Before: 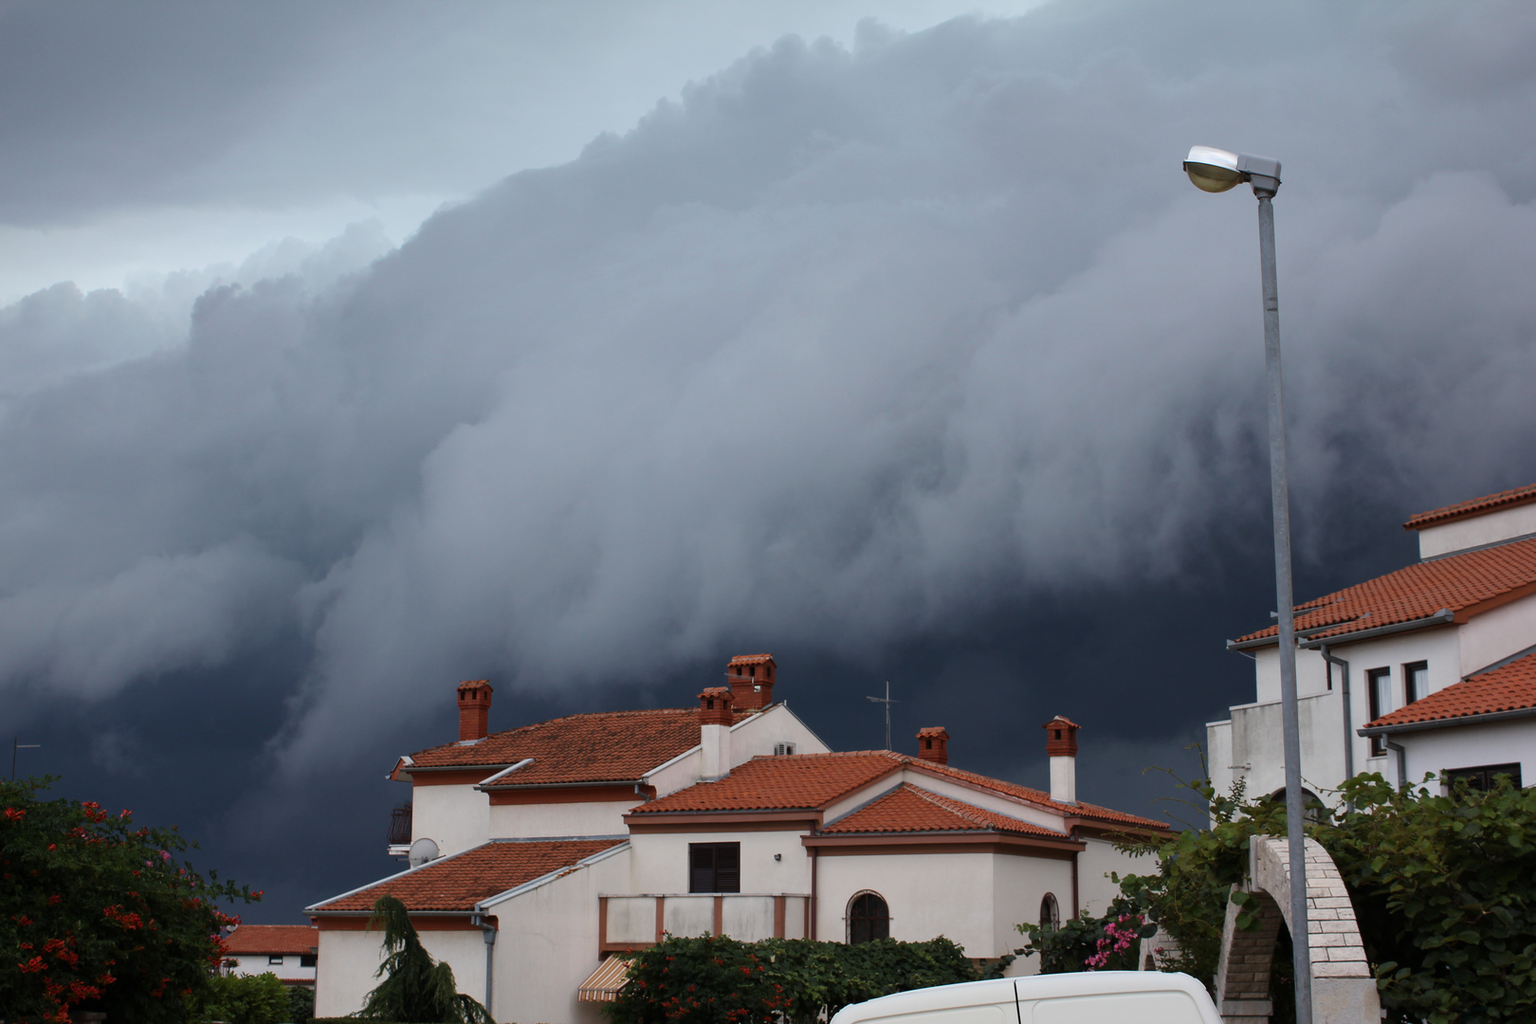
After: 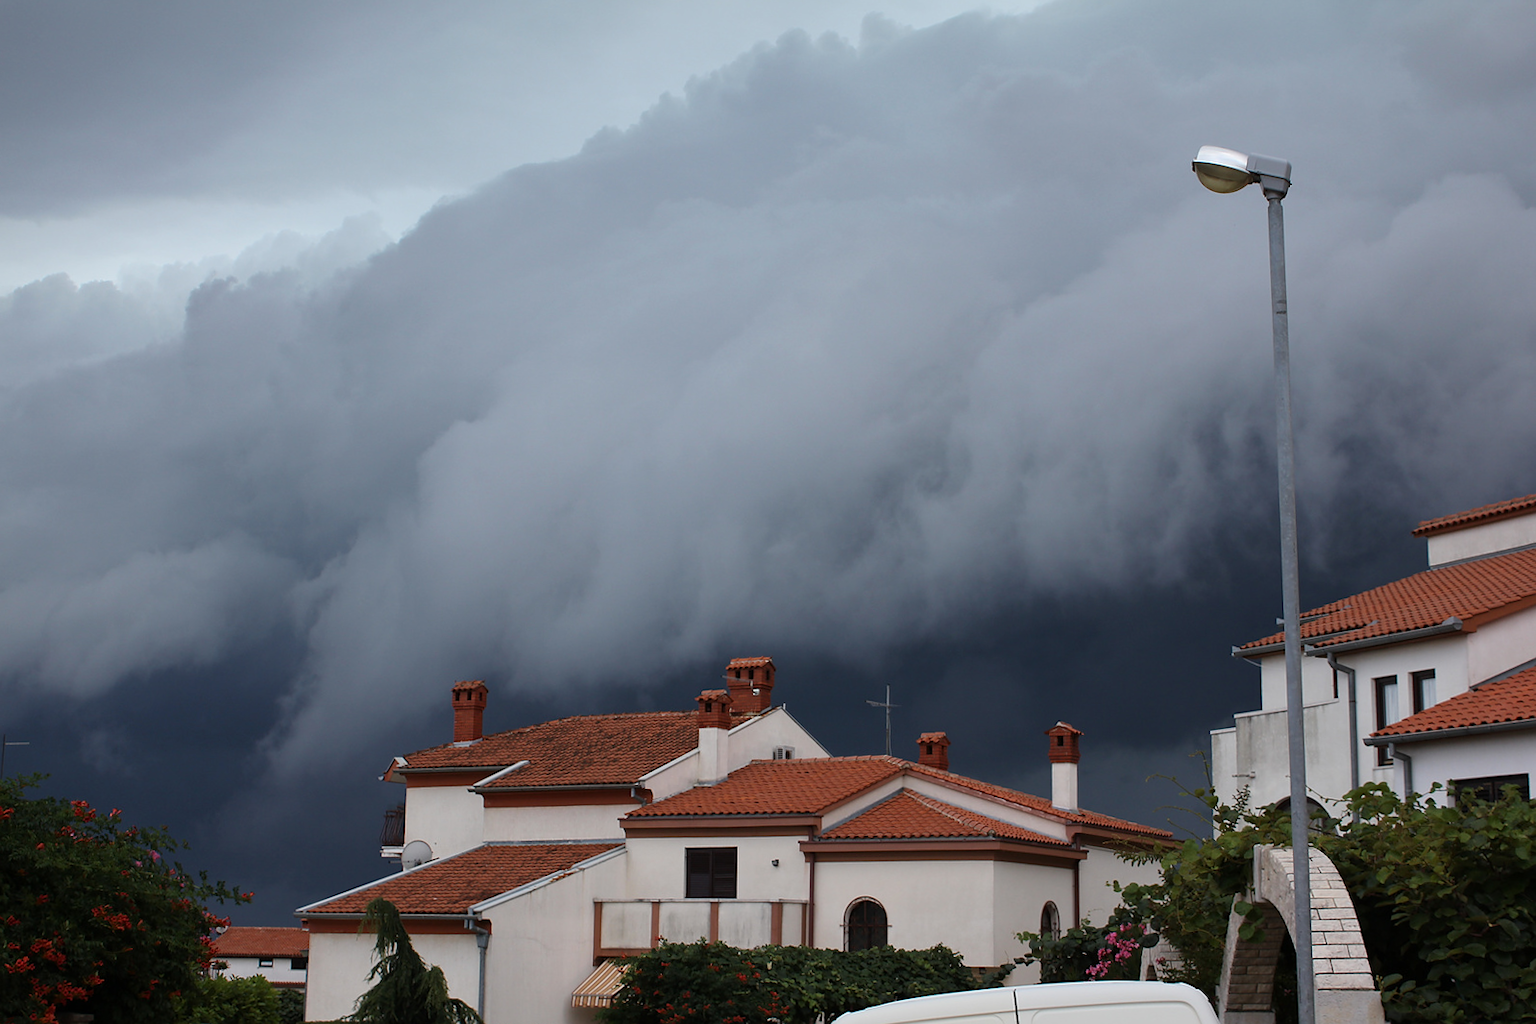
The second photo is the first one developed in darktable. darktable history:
crop and rotate: angle -0.5°
sharpen: radius 0.969, amount 0.604
